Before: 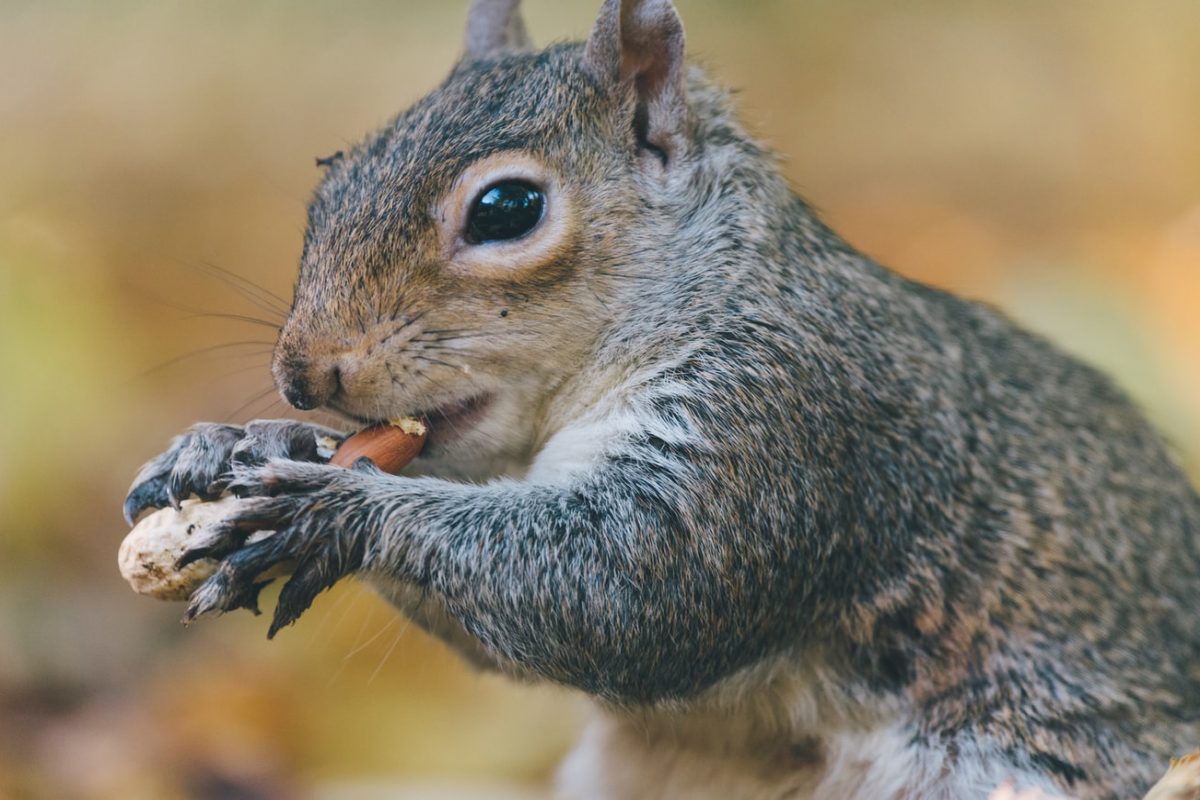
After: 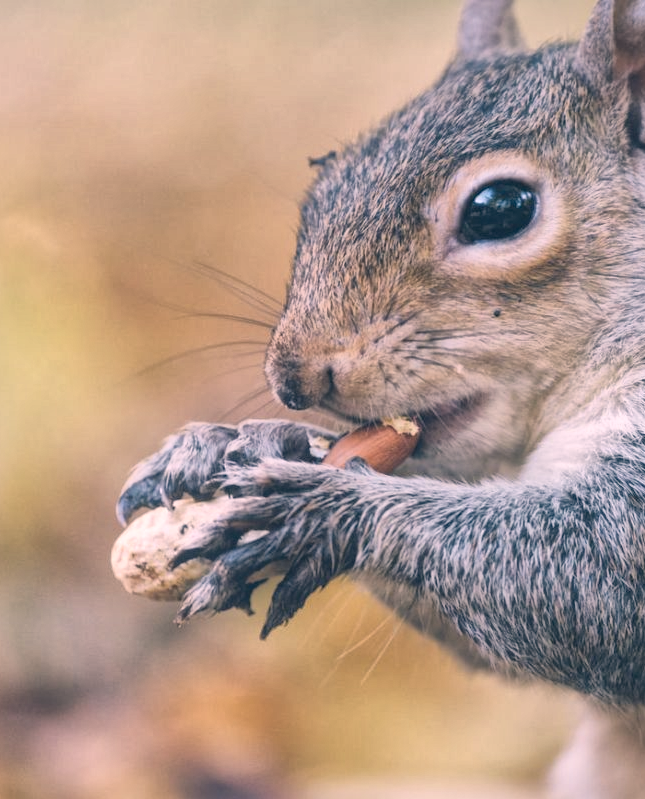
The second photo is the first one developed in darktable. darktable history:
color correction: highlights a* 14.46, highlights b* 5.85, shadows a* -5.53, shadows b* -15.24, saturation 0.85
bloom: size 15%, threshold 97%, strength 7%
crop: left 0.587%, right 45.588%, bottom 0.086%
global tonemap: drago (1, 100), detail 1
